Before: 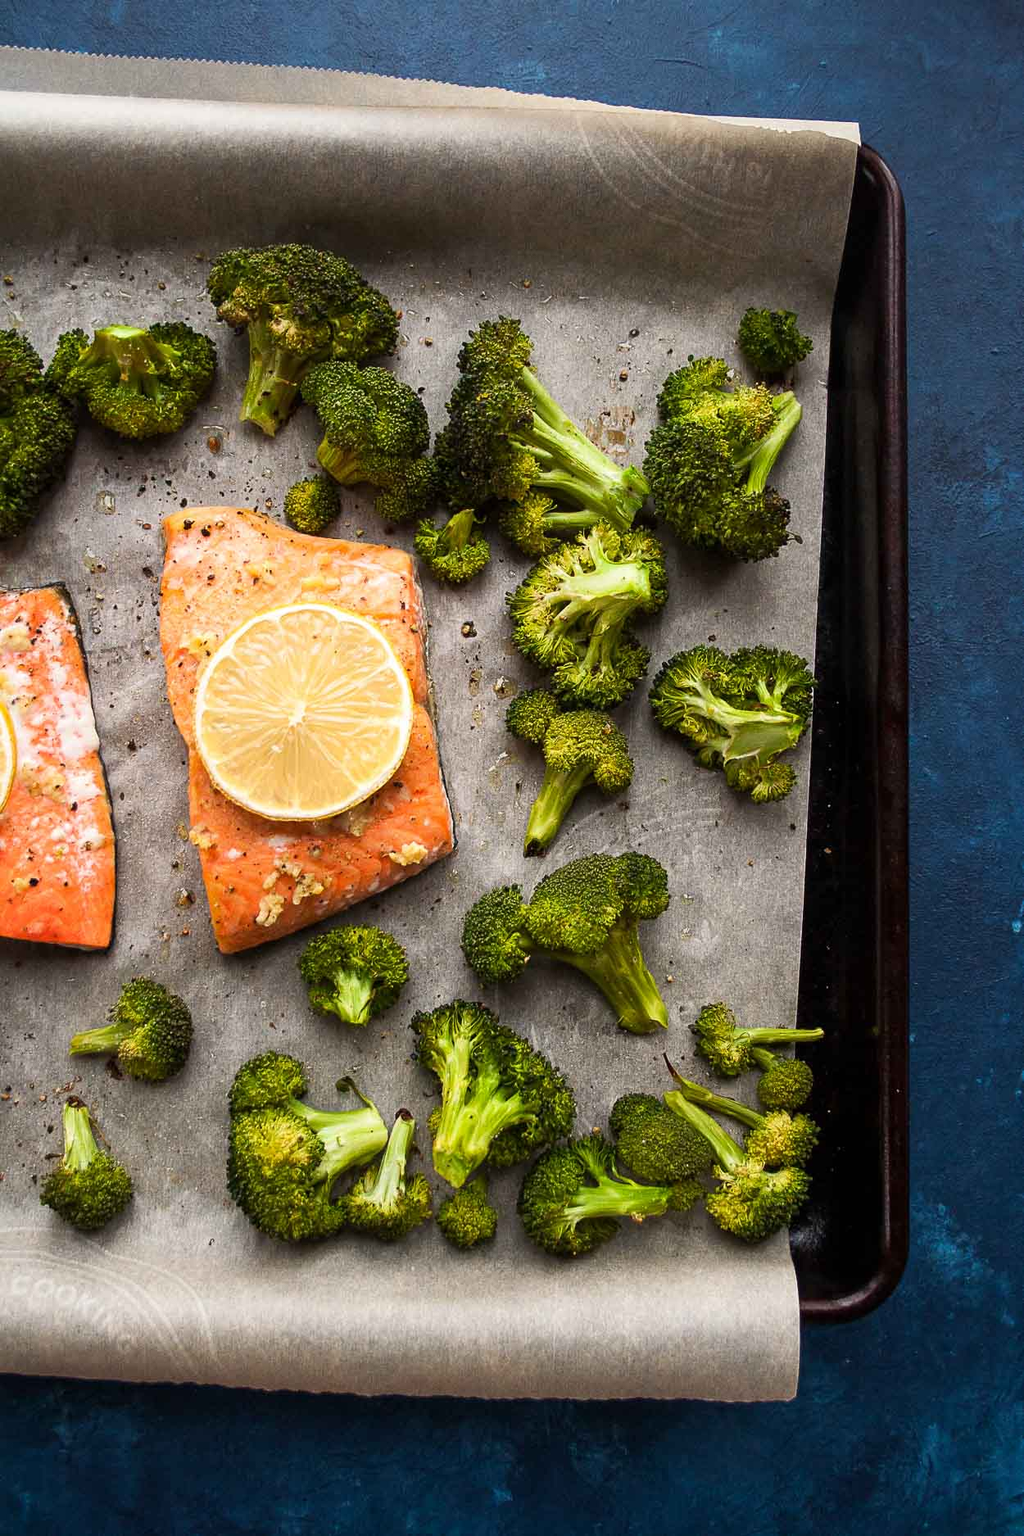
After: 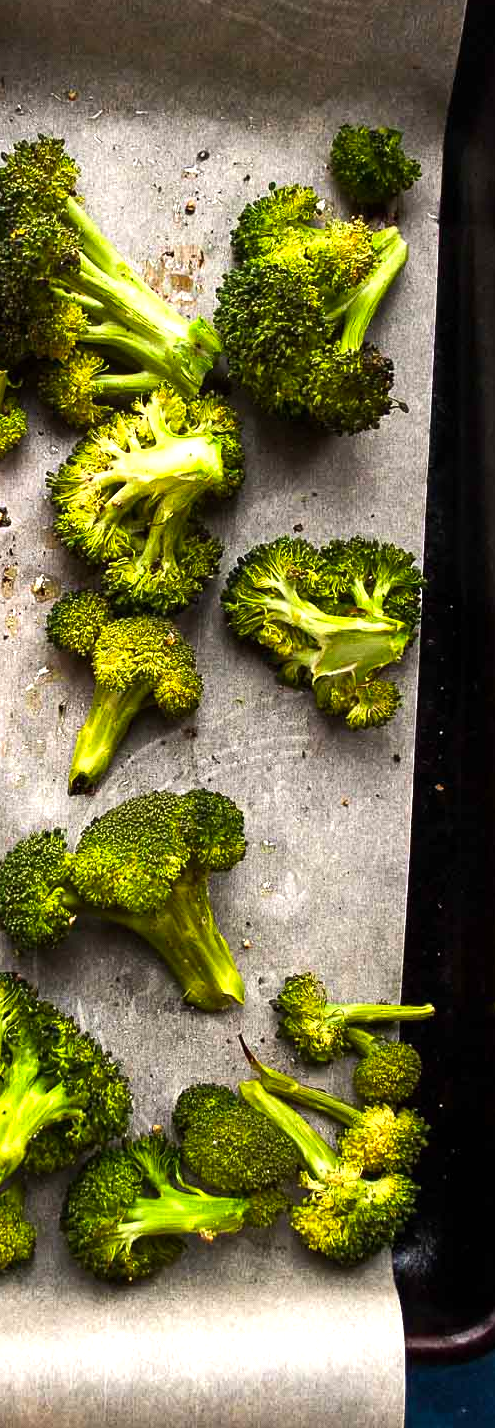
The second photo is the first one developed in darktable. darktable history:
crop: left 45.721%, top 13.393%, right 14.118%, bottom 10.01%
exposure: exposure 0.376 EV, compensate highlight preservation false
tone equalizer: -8 EV -0.417 EV, -7 EV -0.389 EV, -6 EV -0.333 EV, -5 EV -0.222 EV, -3 EV 0.222 EV, -2 EV 0.333 EV, -1 EV 0.389 EV, +0 EV 0.417 EV, edges refinement/feathering 500, mask exposure compensation -1.57 EV, preserve details no
contrast brightness saturation: contrast 0.04, saturation 0.16
